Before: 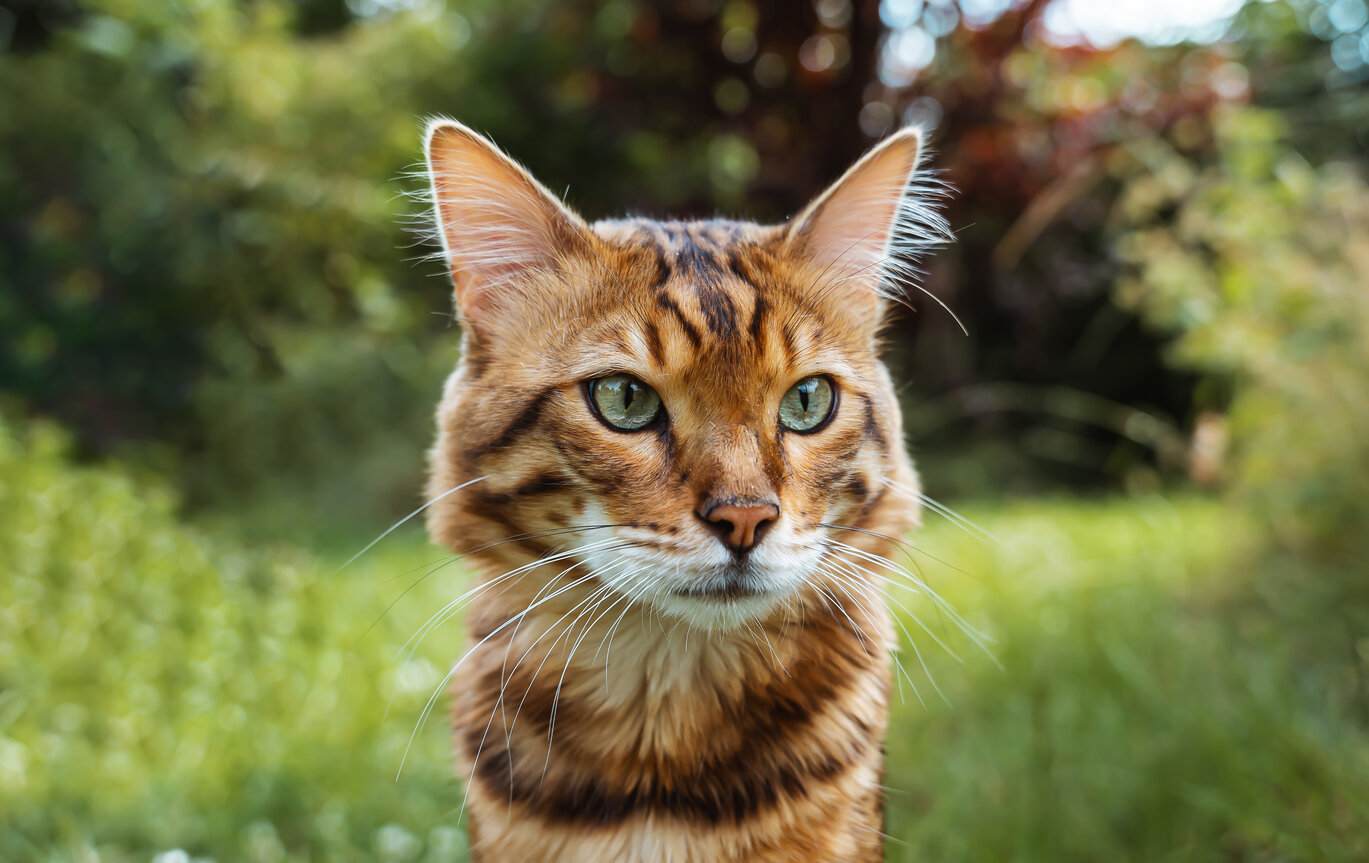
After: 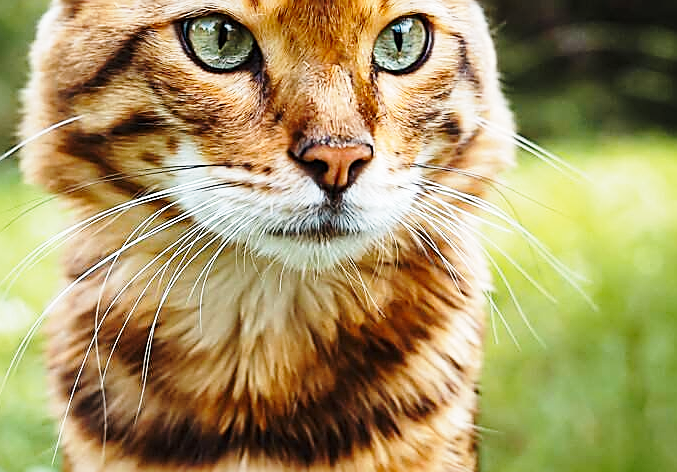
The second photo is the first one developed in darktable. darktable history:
crop: left 29.672%, top 41.786%, right 20.851%, bottom 3.487%
base curve: curves: ch0 [(0, 0) (0.028, 0.03) (0.121, 0.232) (0.46, 0.748) (0.859, 0.968) (1, 1)], preserve colors none
sharpen: amount 1
